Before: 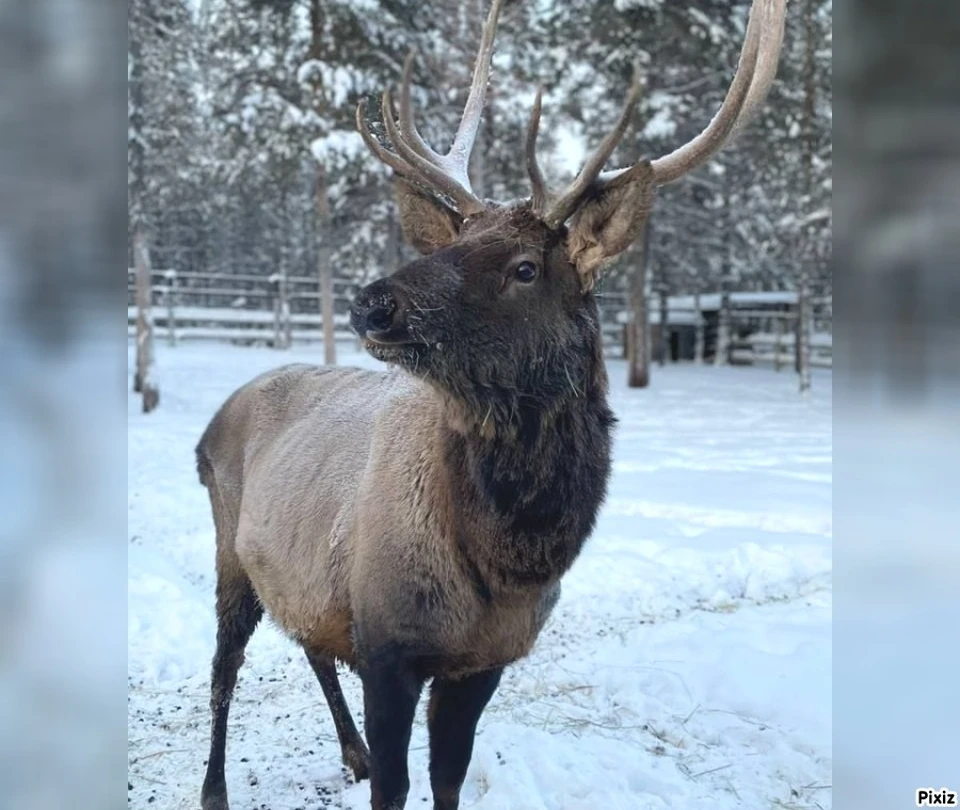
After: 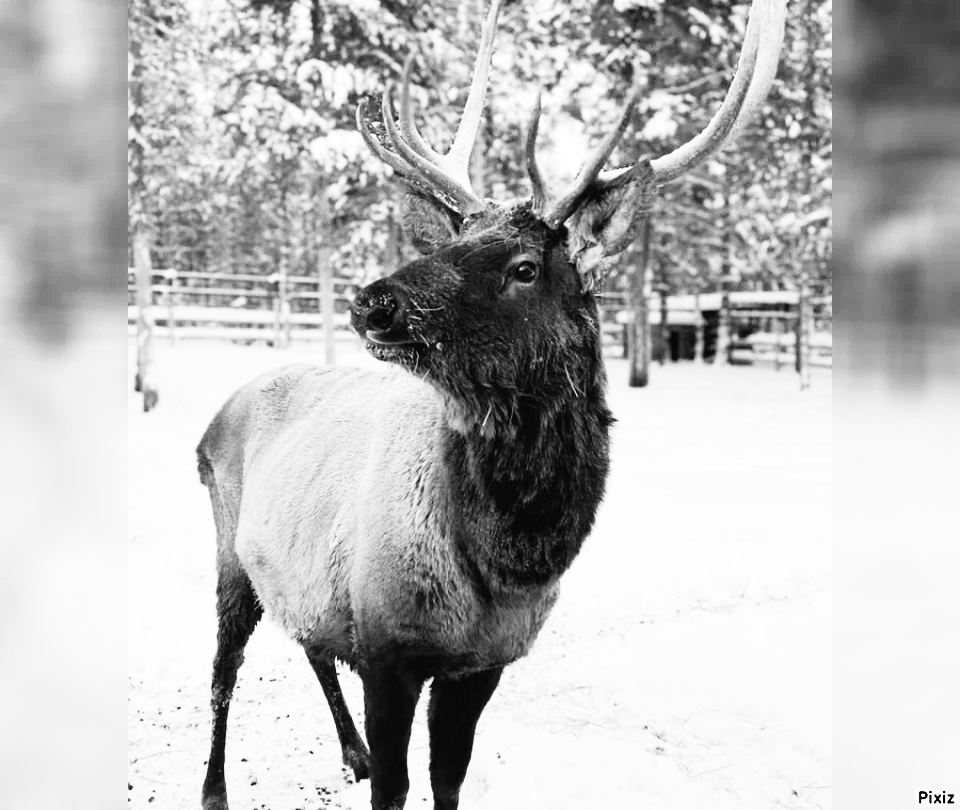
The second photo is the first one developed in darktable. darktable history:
rgb curve: curves: ch0 [(0, 0) (0.21, 0.15) (0.24, 0.21) (0.5, 0.75) (0.75, 0.96) (0.89, 0.99) (1, 1)]; ch1 [(0, 0.02) (0.21, 0.13) (0.25, 0.2) (0.5, 0.67) (0.75, 0.9) (0.89, 0.97) (1, 1)]; ch2 [(0, 0.02) (0.21, 0.13) (0.25, 0.2) (0.5, 0.67) (0.75, 0.9) (0.89, 0.97) (1, 1)], compensate middle gray true
monochrome: on, module defaults
